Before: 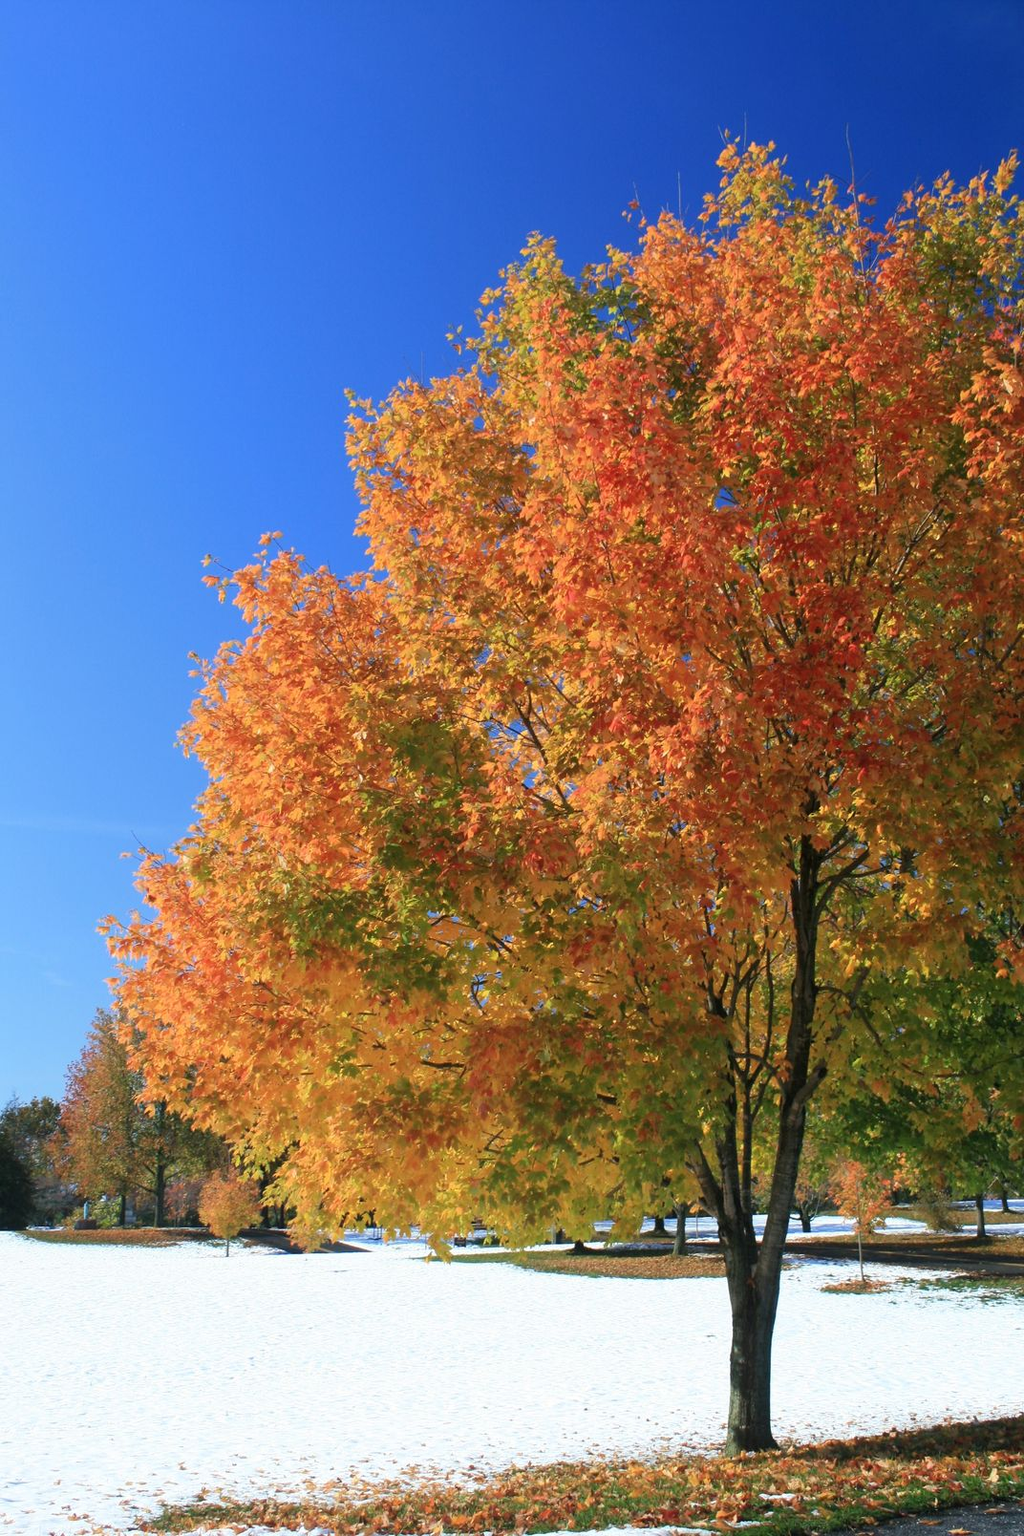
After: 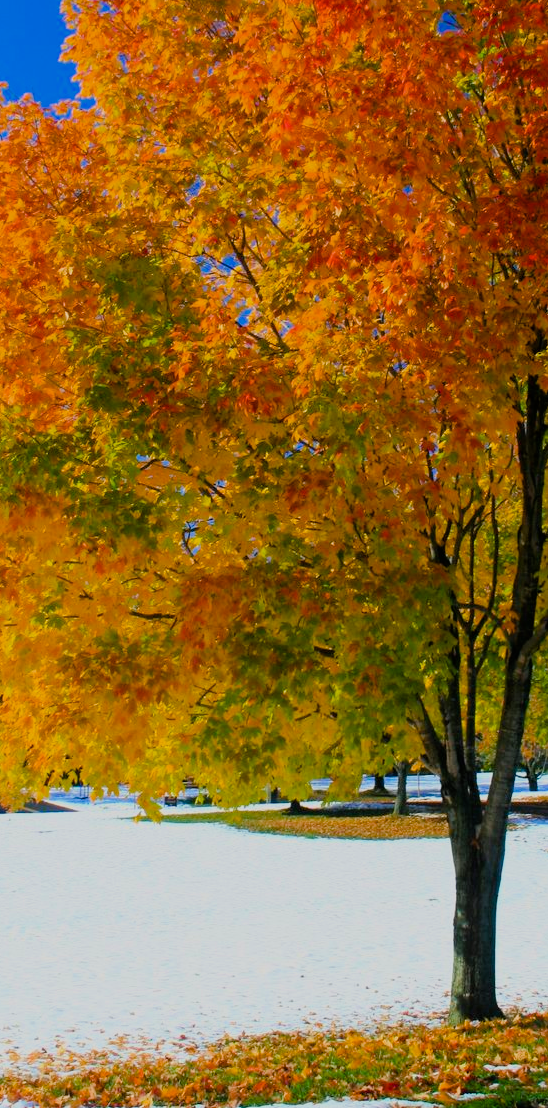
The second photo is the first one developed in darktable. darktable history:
crop and rotate: left 29.035%, top 31.035%, right 19.826%
filmic rgb: black relative exposure -7.65 EV, white relative exposure 4.56 EV, threshold 3.03 EV, hardness 3.61, color science v6 (2022), enable highlight reconstruction true
color balance rgb: shadows lift › chroma 1.024%, shadows lift › hue 242.32°, perceptual saturation grading › global saturation 35.729%, perceptual saturation grading › shadows 35.874%, global vibrance 20%
